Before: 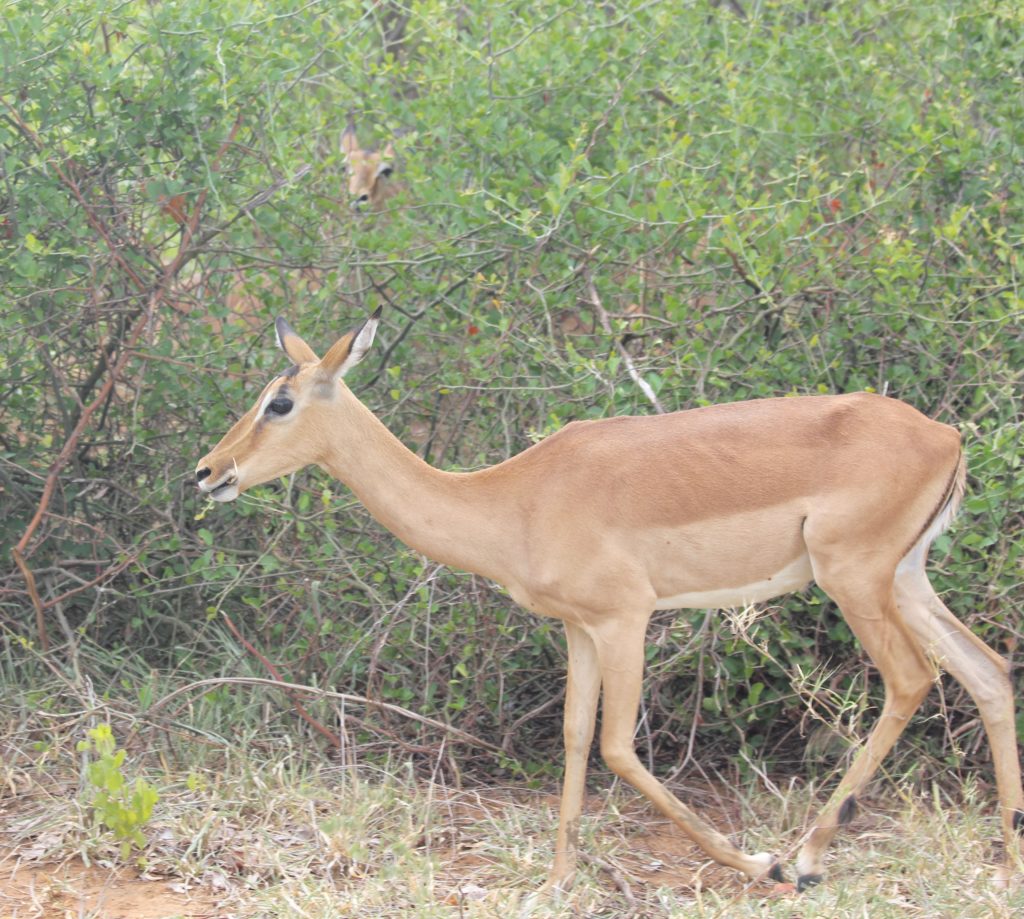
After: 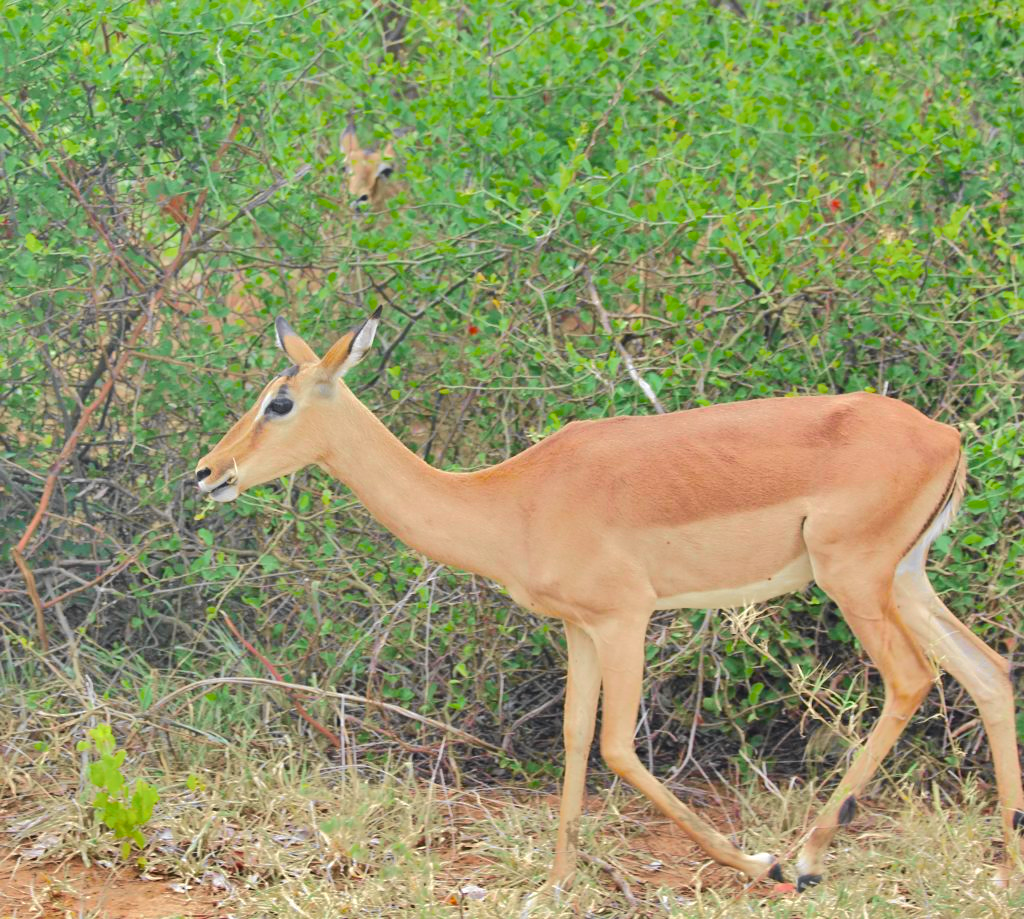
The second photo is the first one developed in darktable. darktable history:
shadows and highlights: radius 100.41, shadows 50.55, highlights -64.36, highlights color adjustment 49.82%, soften with gaussian
sharpen: amount 0.2
tone curve: curves: ch0 [(0, 0.023) (0.037, 0.04) (0.131, 0.128) (0.304, 0.331) (0.504, 0.584) (0.616, 0.687) (0.704, 0.764) (0.808, 0.823) (1, 1)]; ch1 [(0, 0) (0.301, 0.3) (0.477, 0.472) (0.493, 0.497) (0.508, 0.501) (0.544, 0.541) (0.563, 0.565) (0.626, 0.66) (0.721, 0.776) (1, 1)]; ch2 [(0, 0) (0.249, 0.216) (0.349, 0.343) (0.424, 0.442) (0.476, 0.483) (0.502, 0.5) (0.517, 0.519) (0.532, 0.553) (0.569, 0.587) (0.634, 0.628) (0.706, 0.729) (0.828, 0.742) (1, 0.9)], color space Lab, independent channels, preserve colors none
color balance rgb: linear chroma grading › global chroma 15%, perceptual saturation grading › global saturation 30%
